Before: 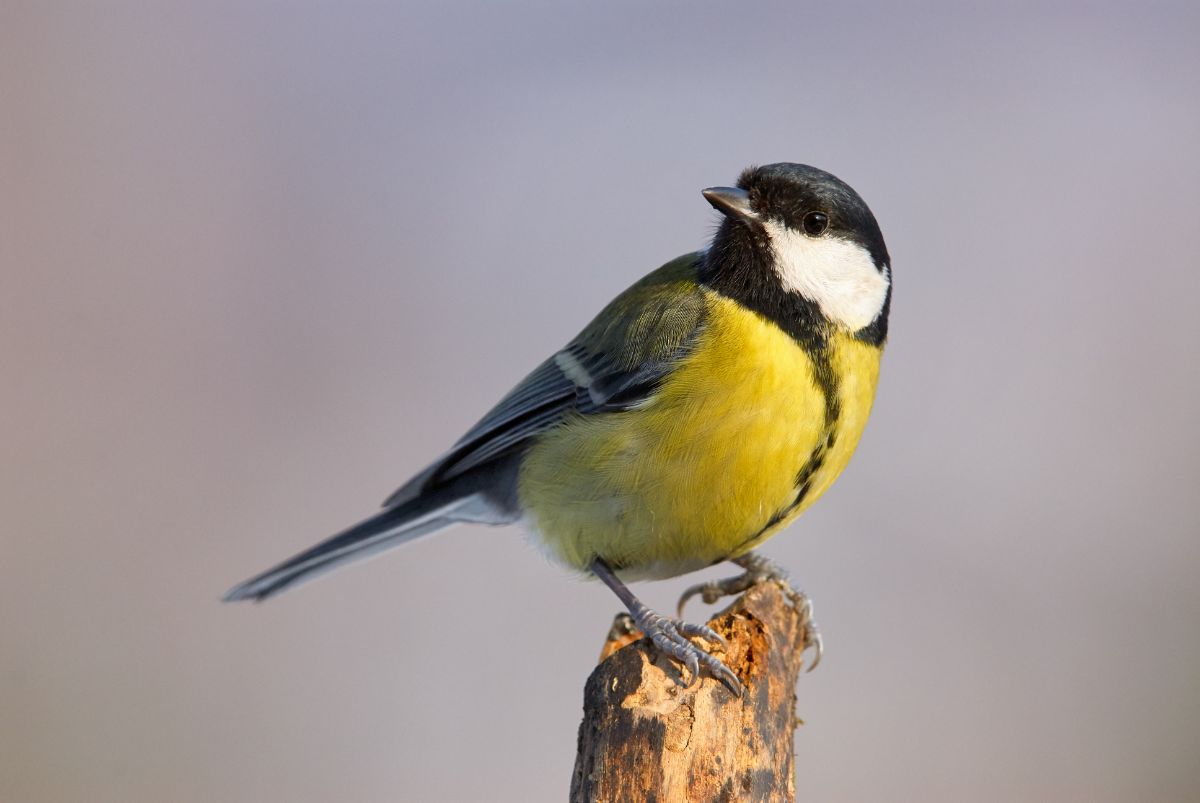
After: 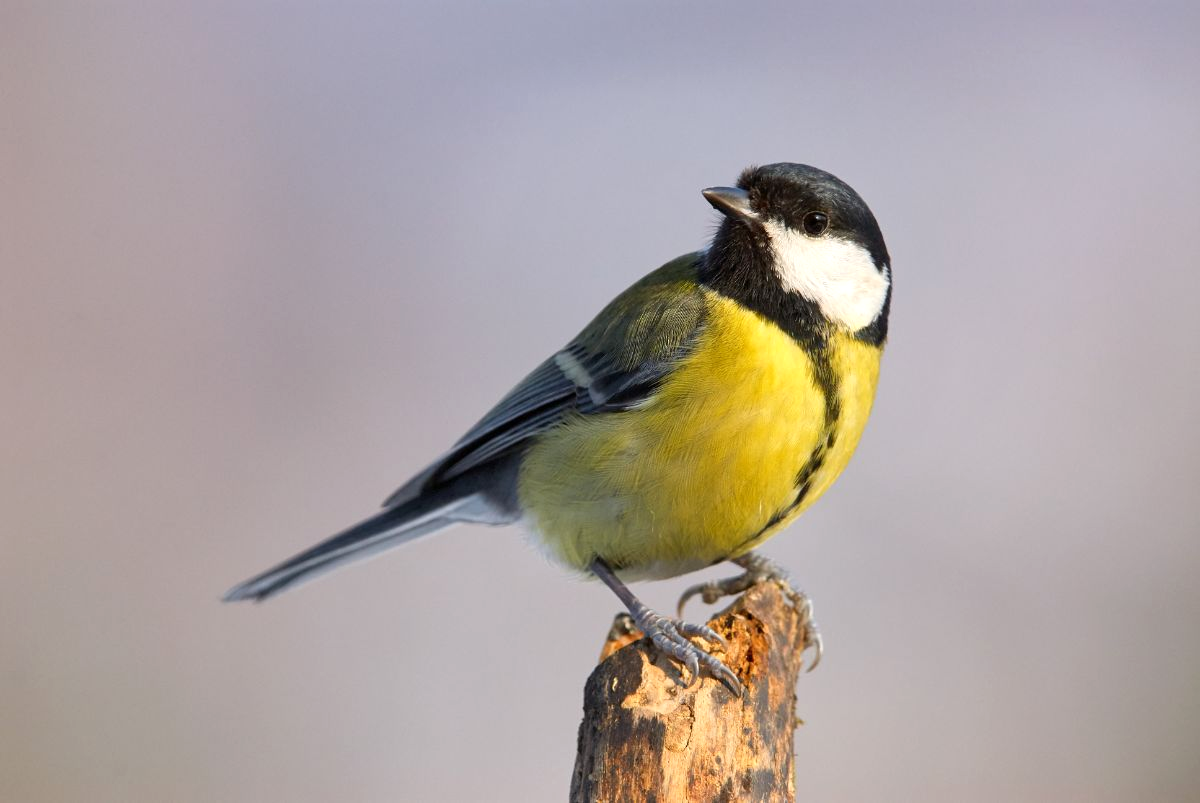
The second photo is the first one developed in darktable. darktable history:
exposure: exposure 0.201 EV, compensate exposure bias true, compensate highlight preservation false
